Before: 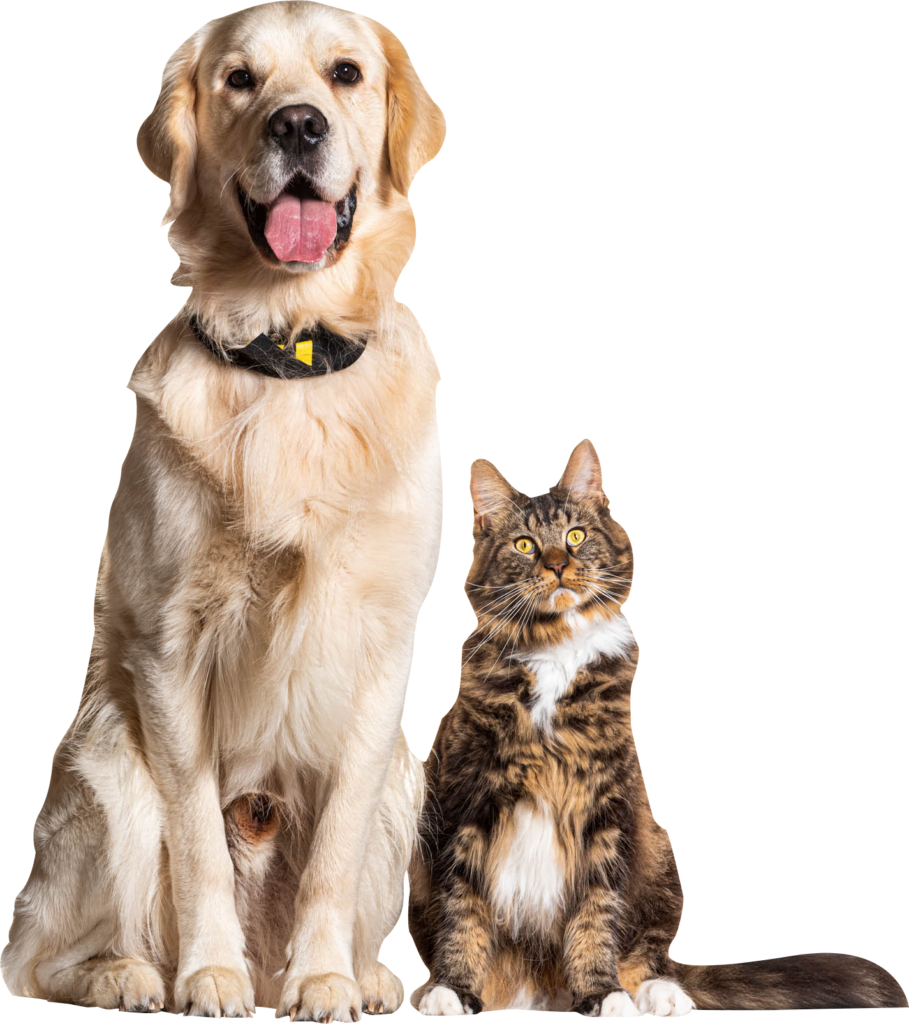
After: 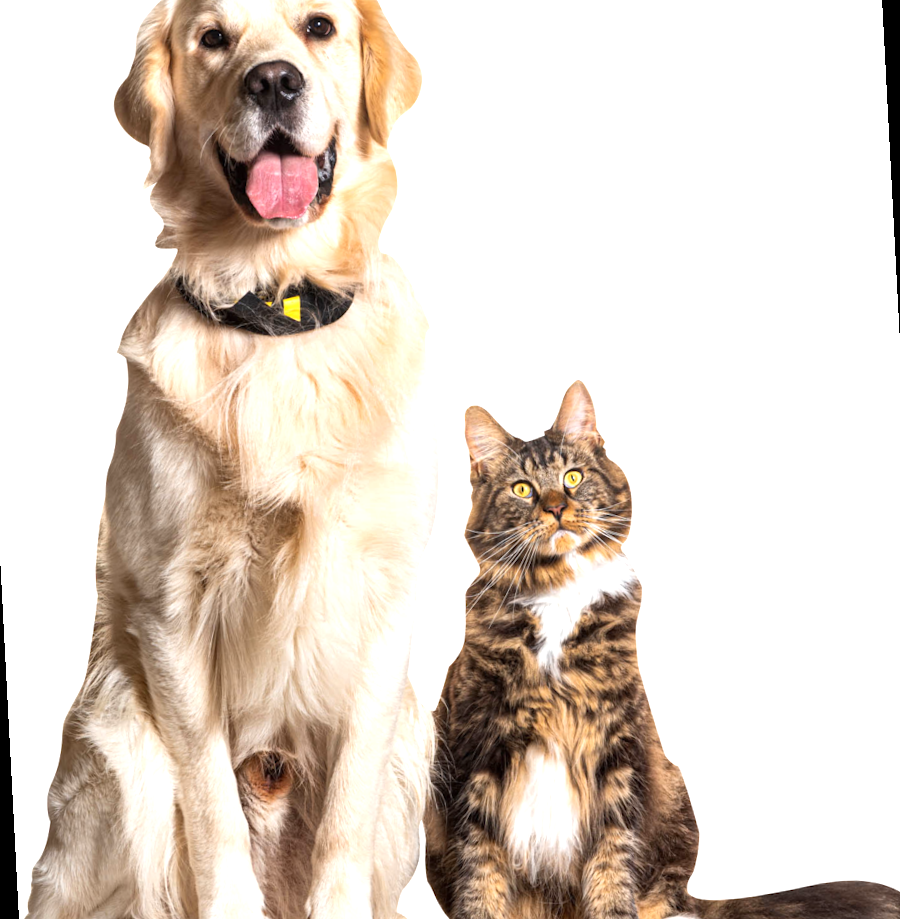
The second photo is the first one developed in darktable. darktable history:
rotate and perspective: rotation -3°, crop left 0.031, crop right 0.968, crop top 0.07, crop bottom 0.93
exposure: exposure 0.507 EV, compensate highlight preservation false
